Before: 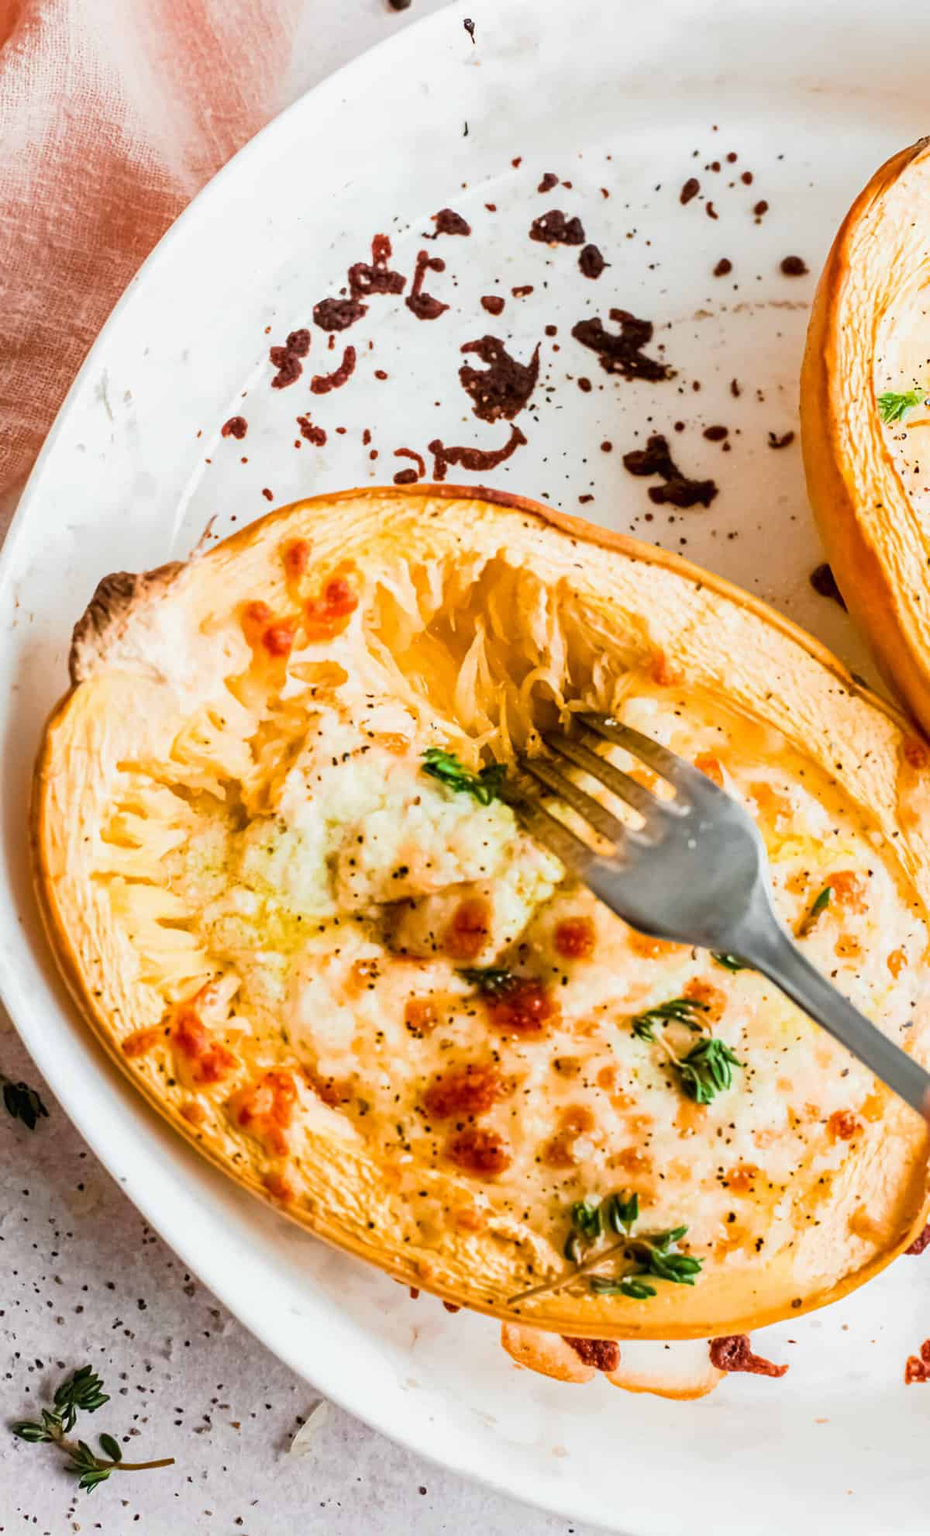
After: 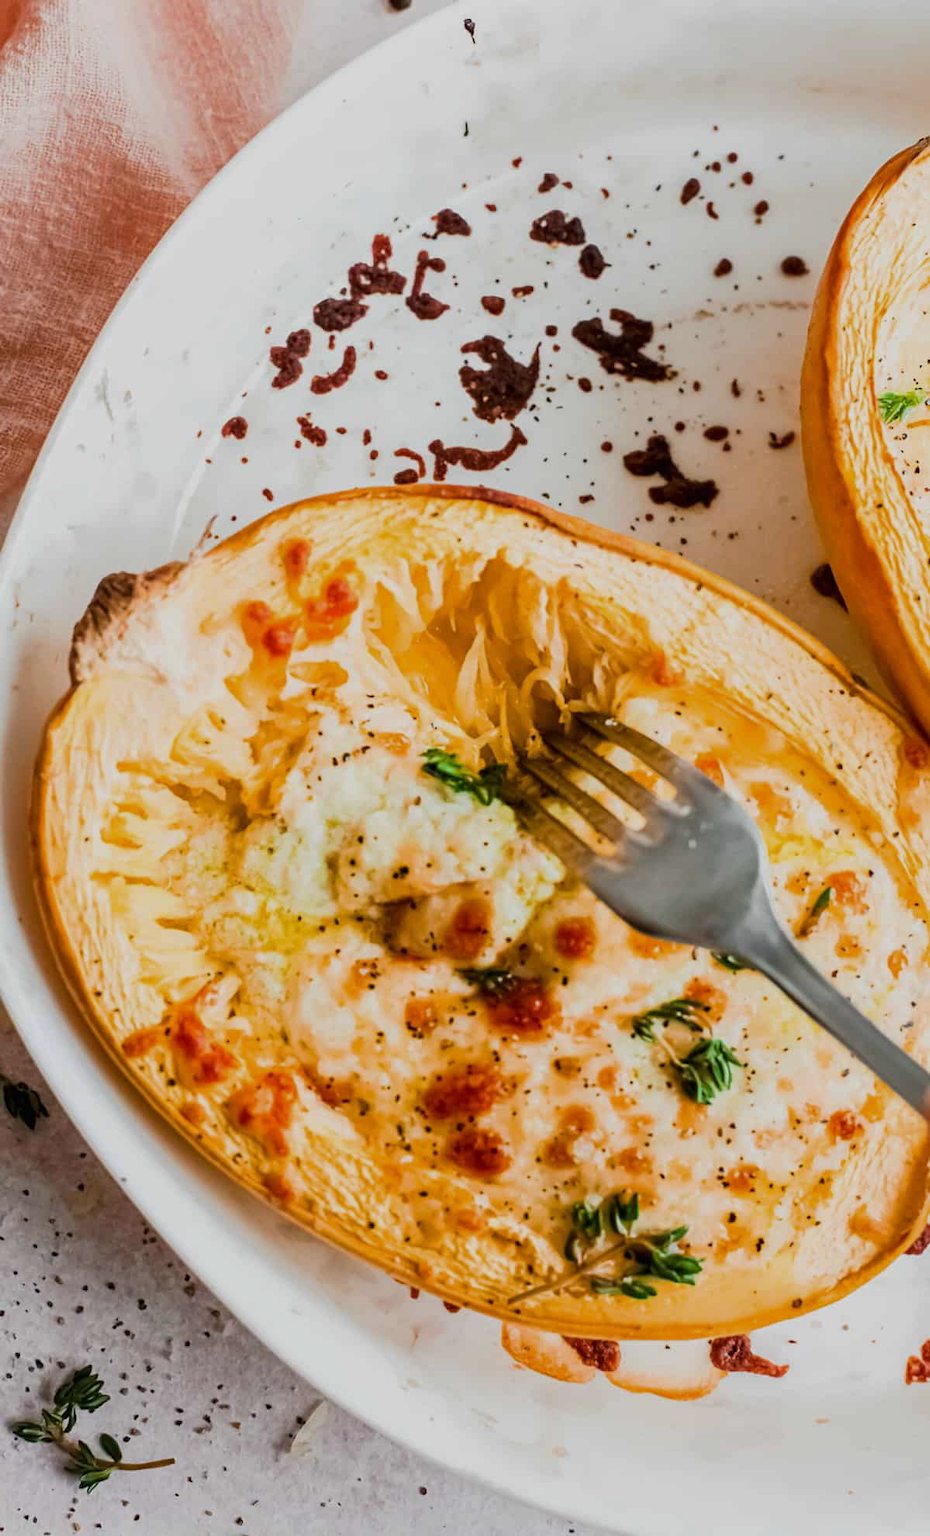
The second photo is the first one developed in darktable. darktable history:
rotate and perspective: automatic cropping off
exposure: exposure -0.462 EV, compensate highlight preservation false
